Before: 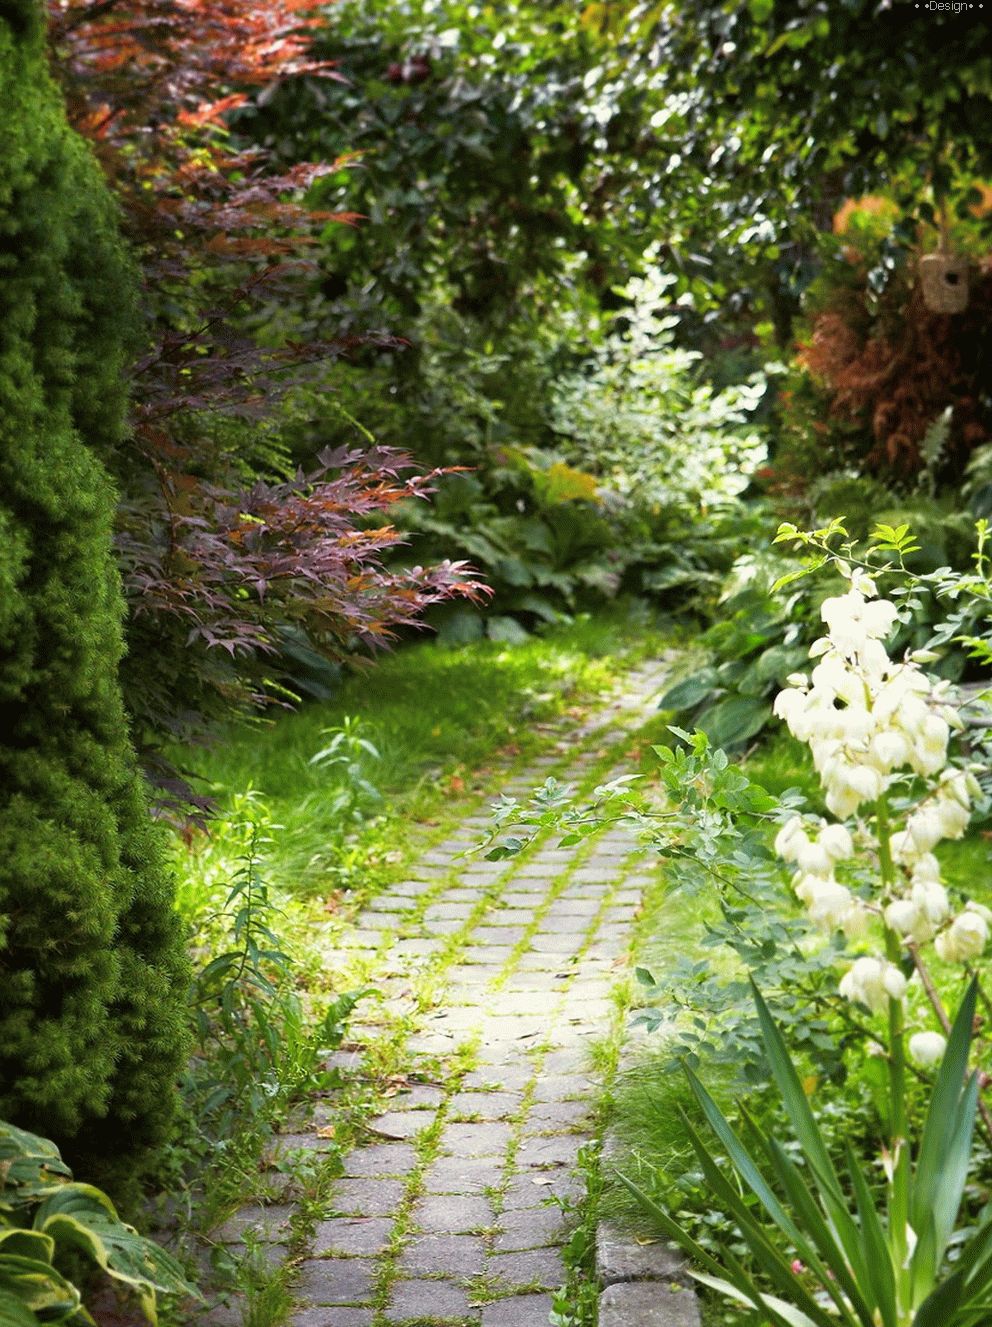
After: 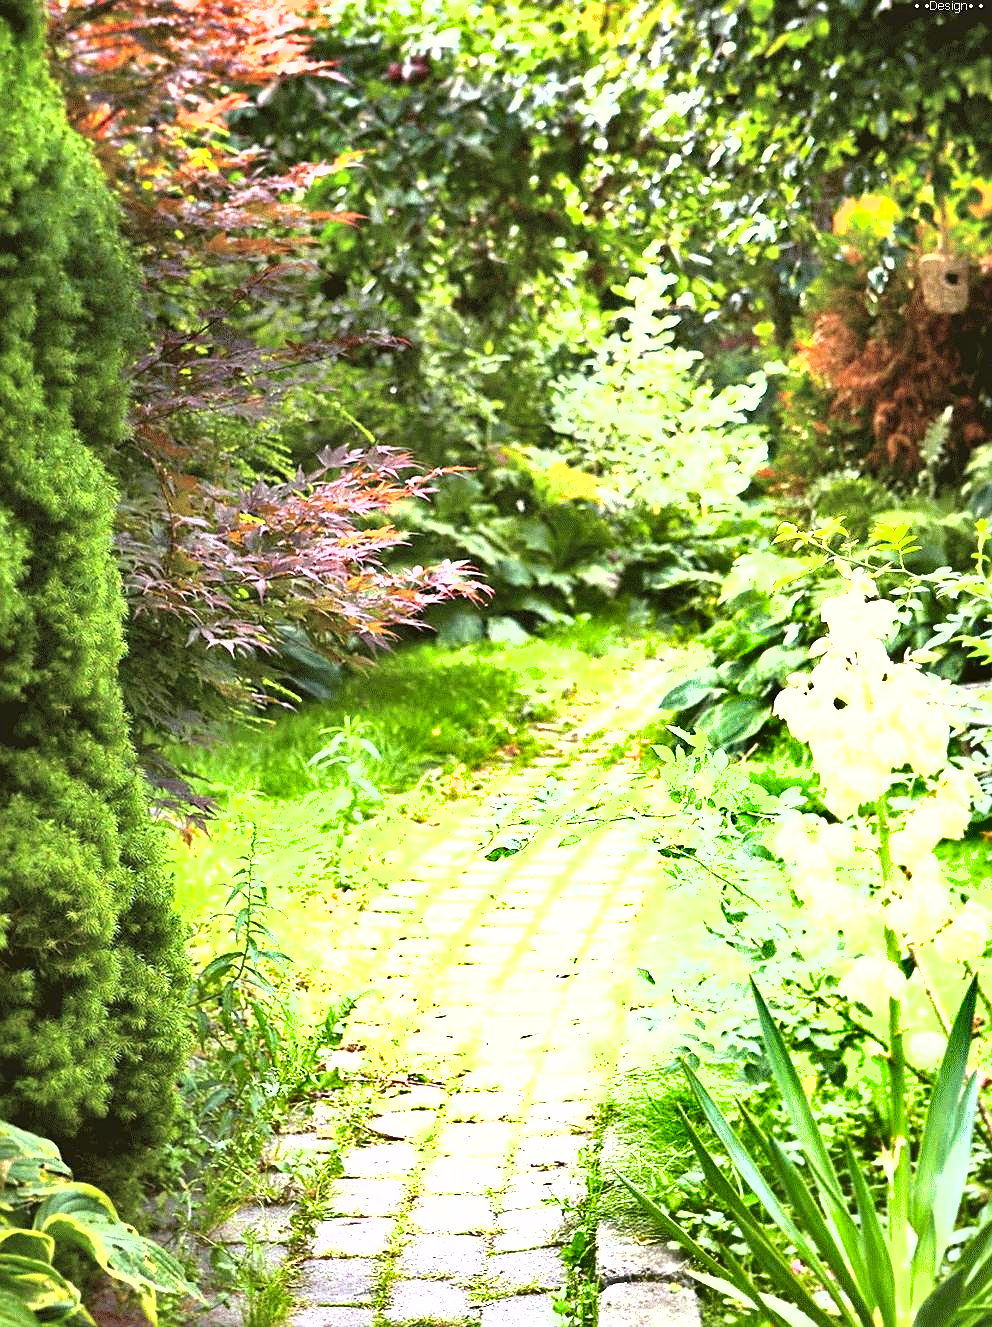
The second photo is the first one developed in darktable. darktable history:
sharpen: radius 1.872, amount 0.414, threshold 1.182
exposure: black level correction 0, exposure 1.995 EV, compensate exposure bias true, compensate highlight preservation false
shadows and highlights: soften with gaussian
